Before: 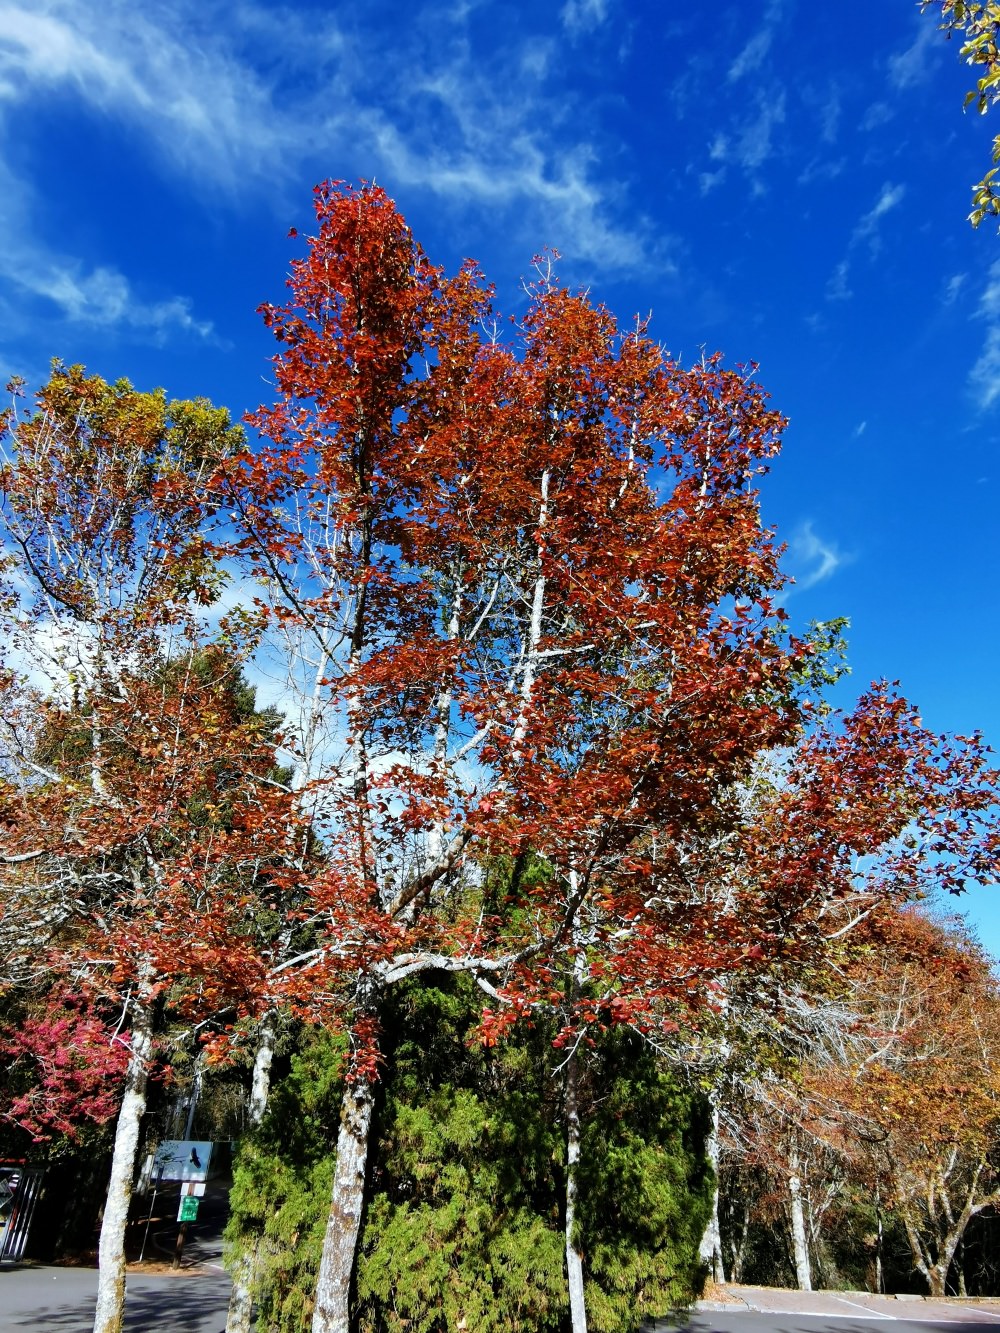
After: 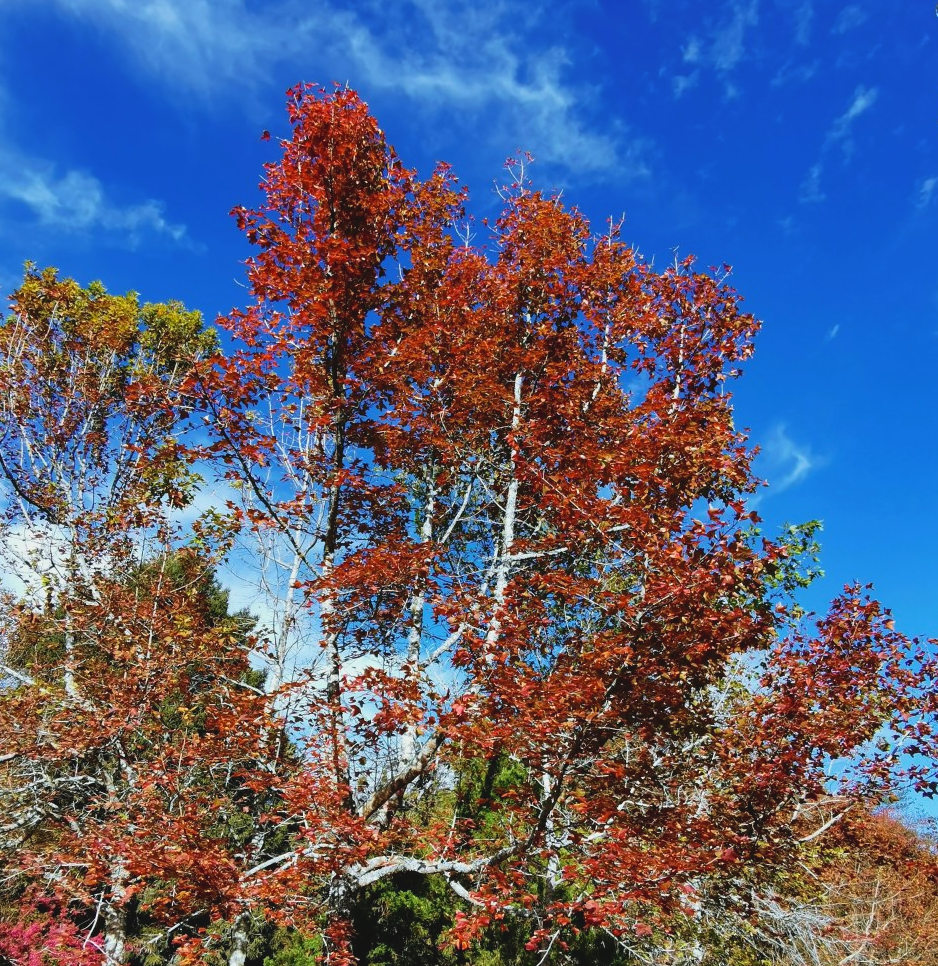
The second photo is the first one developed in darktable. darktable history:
velvia: on, module defaults
crop: left 2.737%, top 7.287%, right 3.421%, bottom 20.179%
contrast brightness saturation: contrast -0.11
